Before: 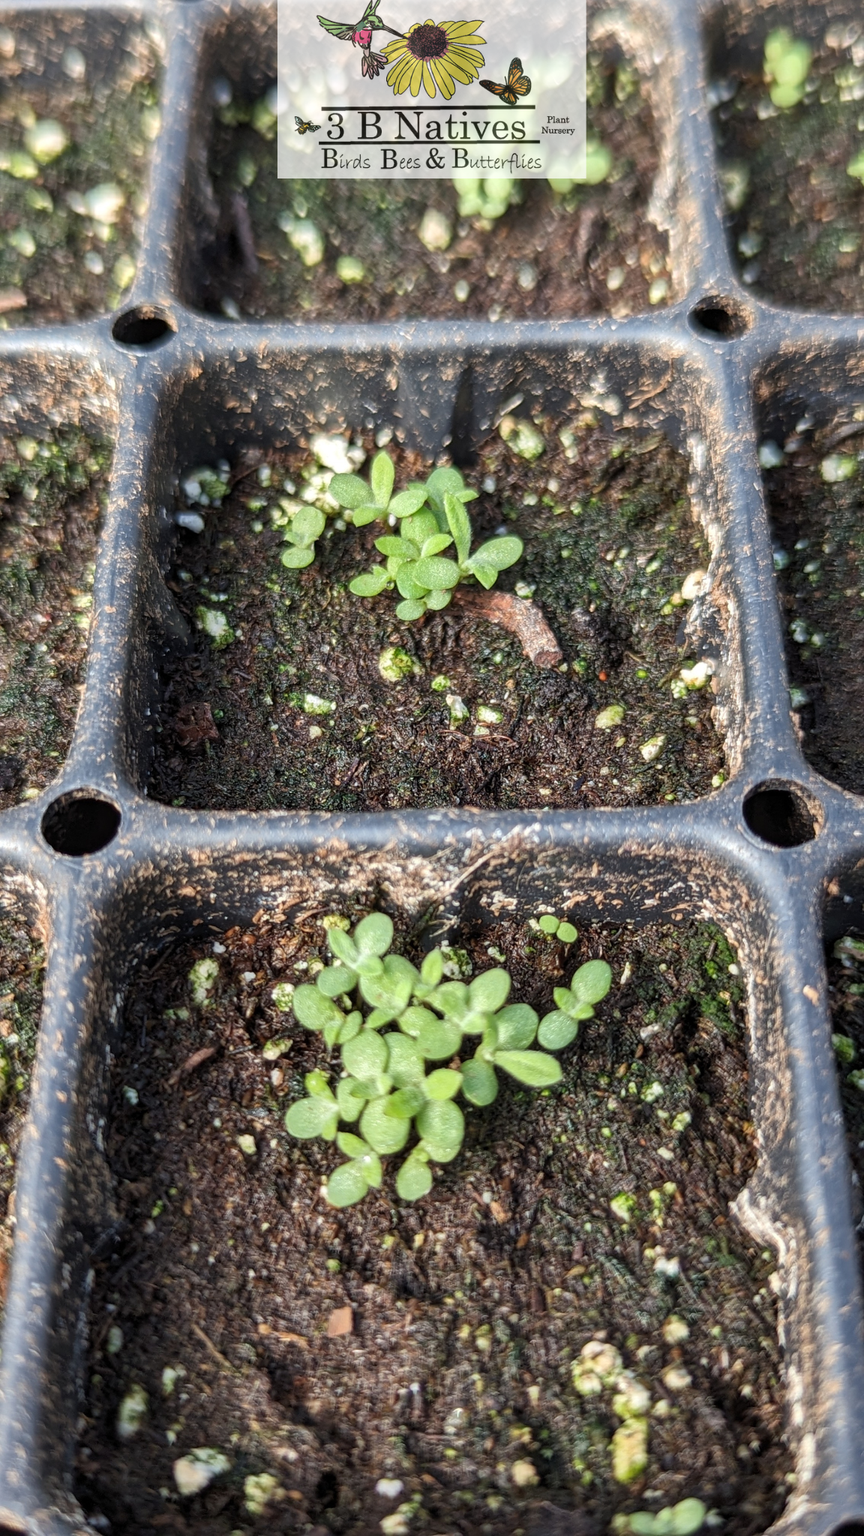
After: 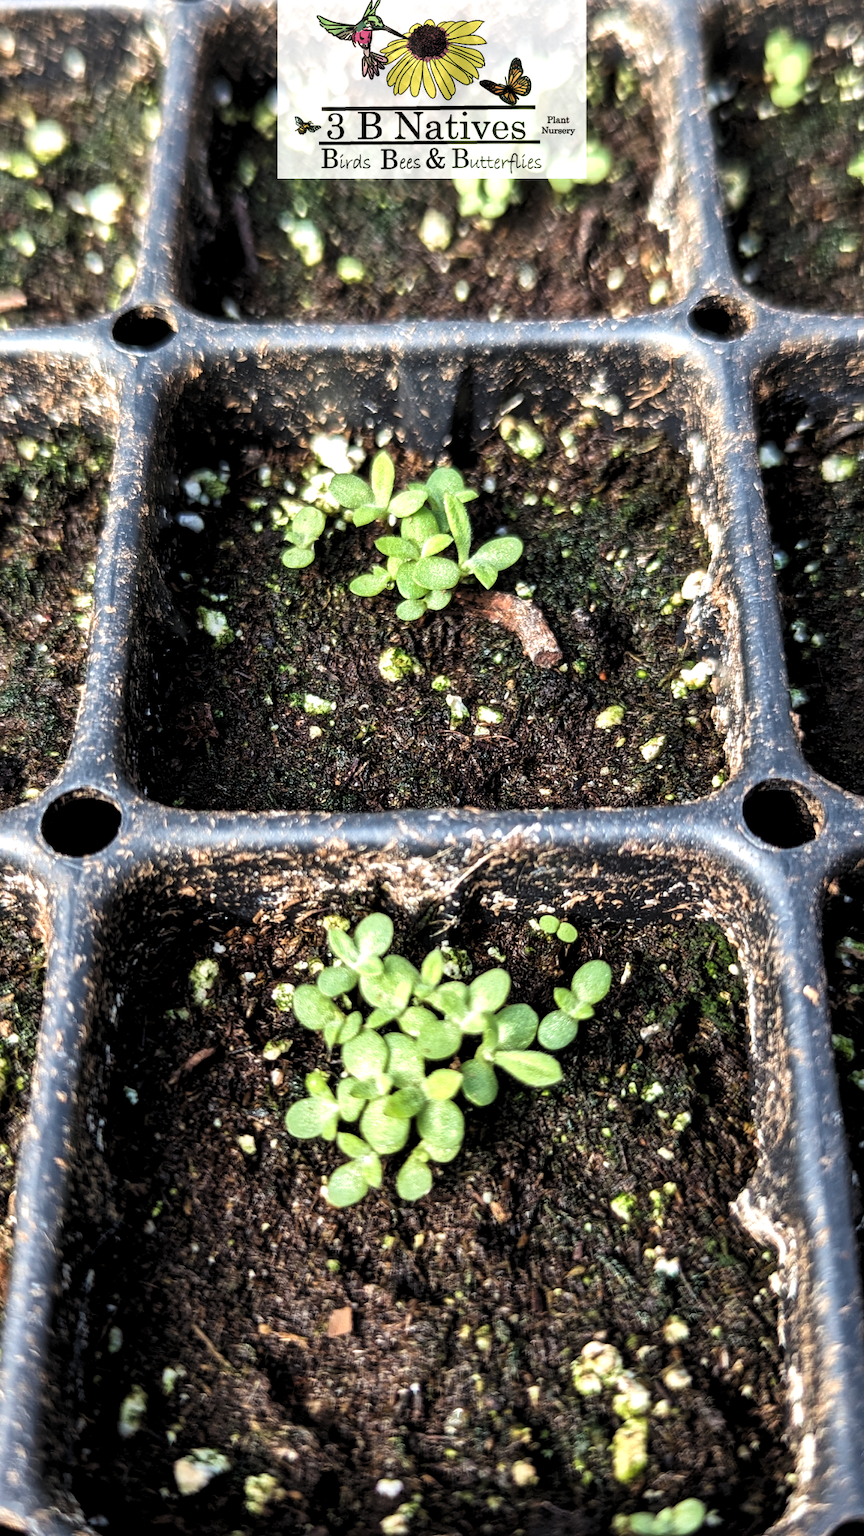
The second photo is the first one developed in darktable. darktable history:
velvia: on, module defaults
levels: levels [0.129, 0.519, 0.867]
